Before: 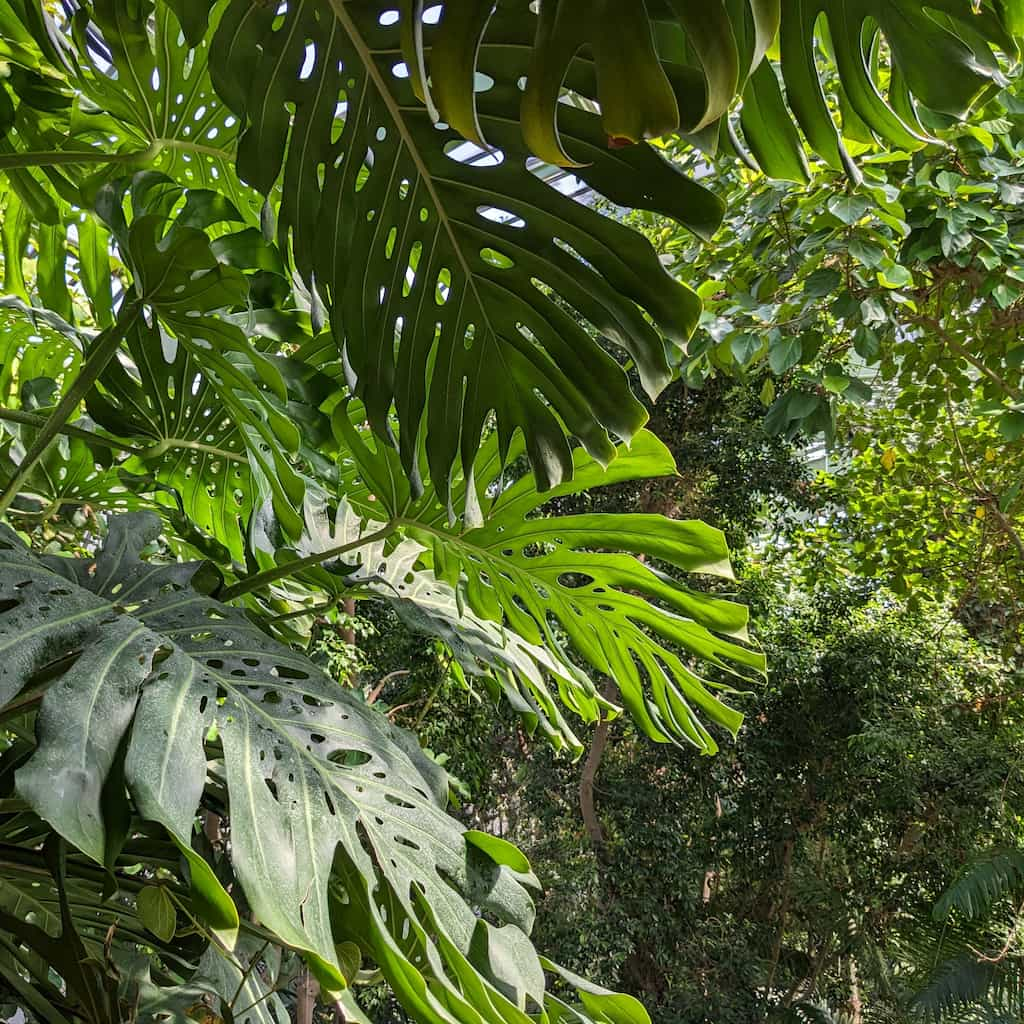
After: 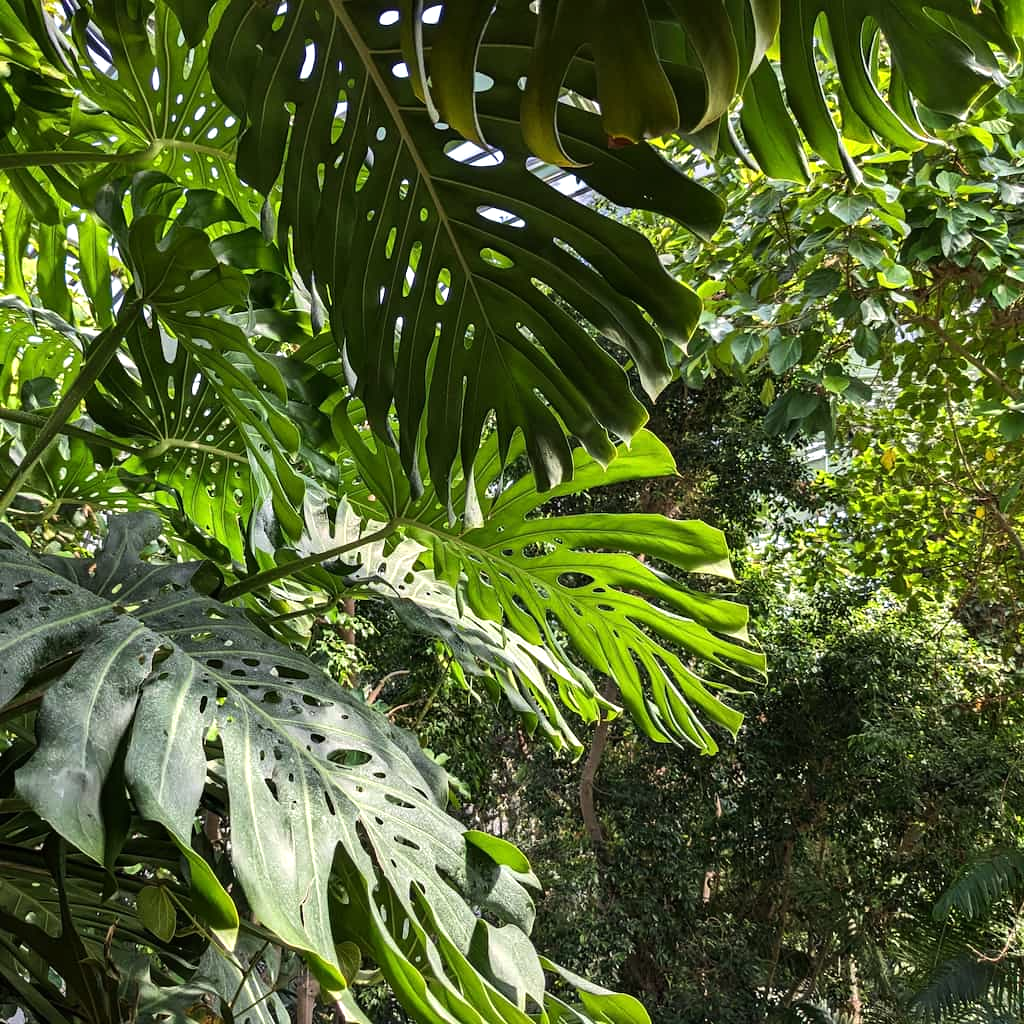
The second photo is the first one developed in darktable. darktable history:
tone equalizer: -8 EV -0.381 EV, -7 EV -0.394 EV, -6 EV -0.295 EV, -5 EV -0.227 EV, -3 EV 0.214 EV, -2 EV 0.36 EV, -1 EV 0.39 EV, +0 EV 0.442 EV, edges refinement/feathering 500, mask exposure compensation -1.57 EV, preserve details no
